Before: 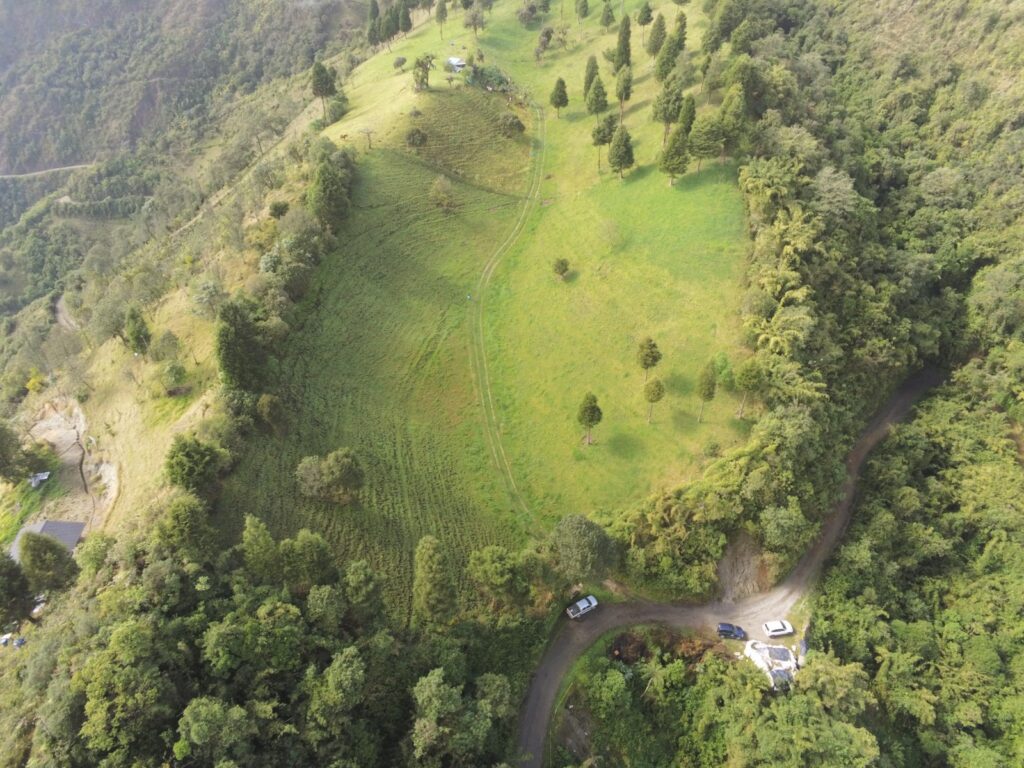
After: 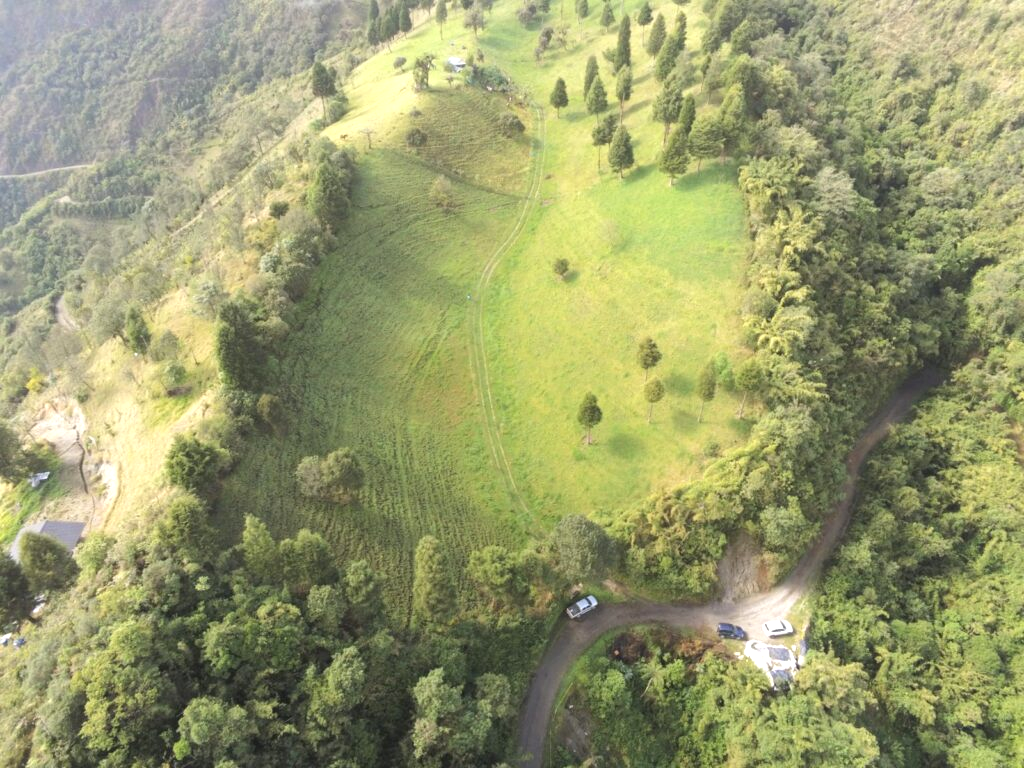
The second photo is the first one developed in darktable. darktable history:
contrast brightness saturation: saturation -0.05
exposure: black level correction 0.001, exposure 0.5 EV, compensate exposure bias true, compensate highlight preservation false
